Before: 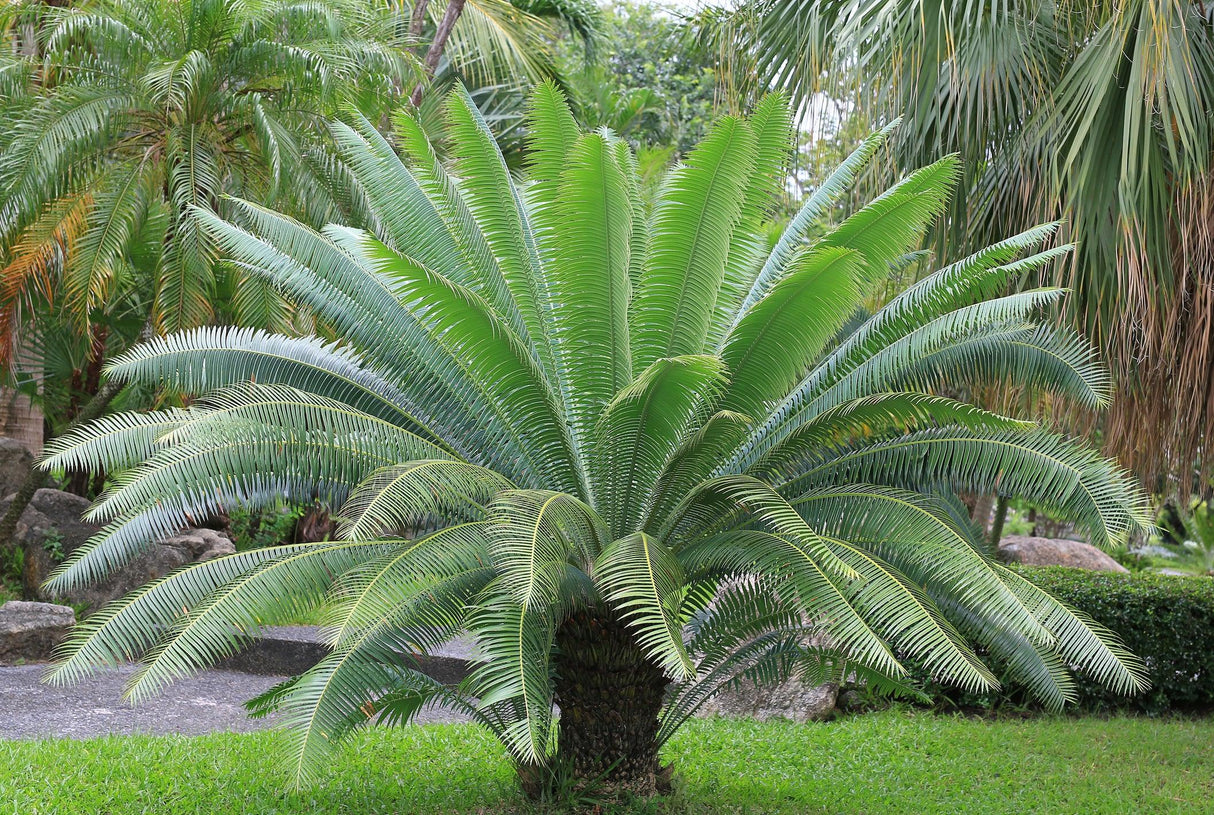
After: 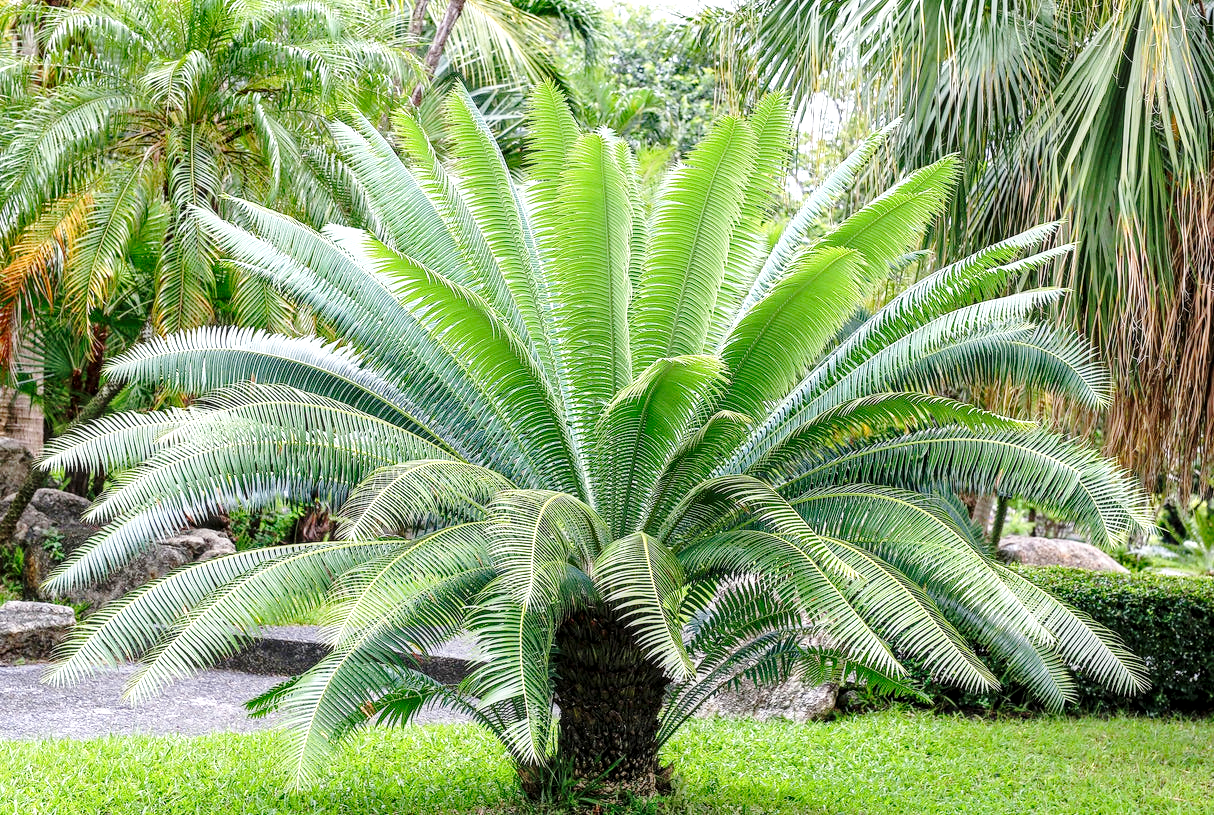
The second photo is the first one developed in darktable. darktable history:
local contrast: highlights 23%, detail 150%
base curve: curves: ch0 [(0, 0) (0.032, 0.037) (0.105, 0.228) (0.435, 0.76) (0.856, 0.983) (1, 1)], preserve colors none
